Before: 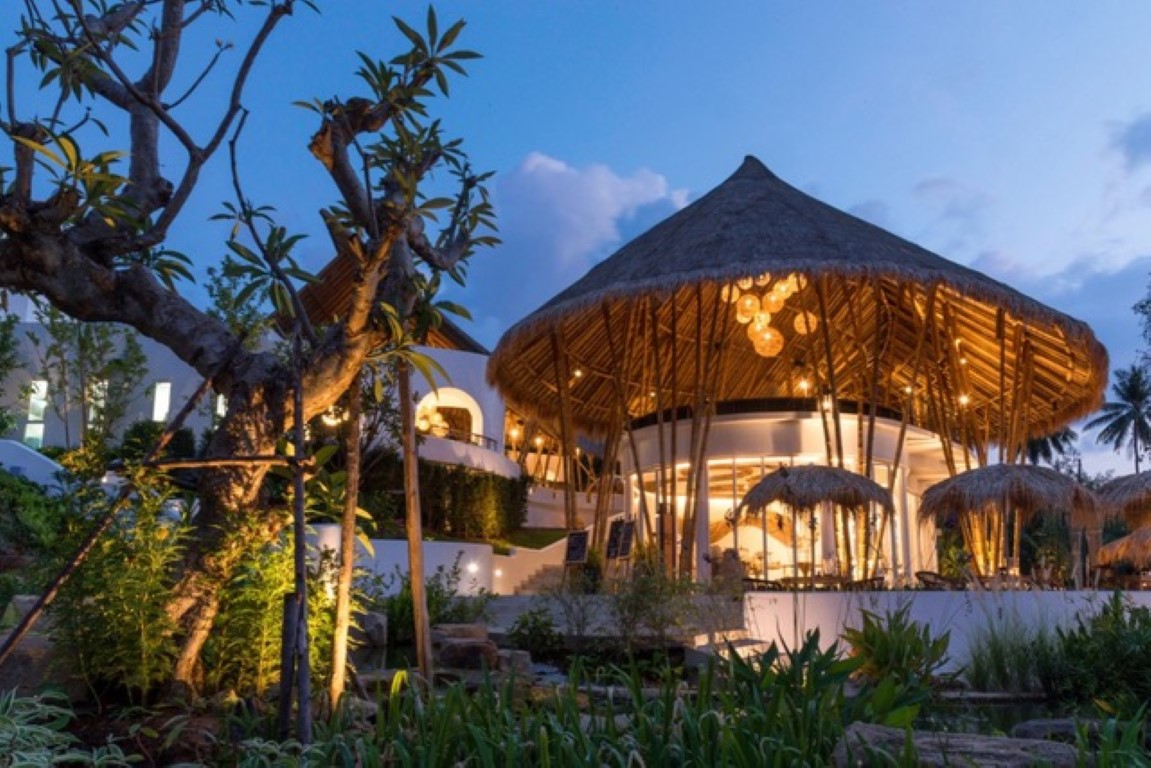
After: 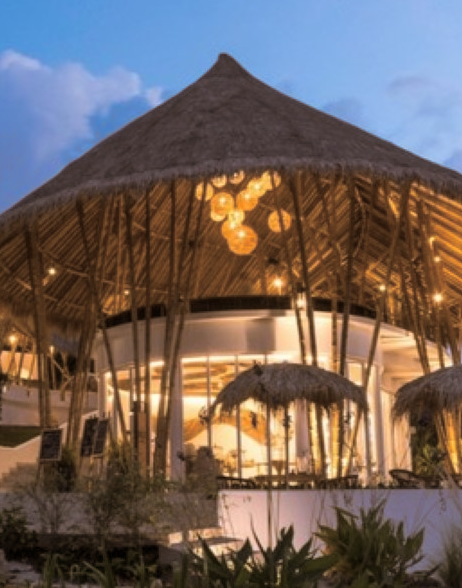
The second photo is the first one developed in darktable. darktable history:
crop: left 45.721%, top 13.393%, right 14.118%, bottom 10.01%
split-toning: shadows › hue 32.4°, shadows › saturation 0.51, highlights › hue 180°, highlights › saturation 0, balance -60.17, compress 55.19%
